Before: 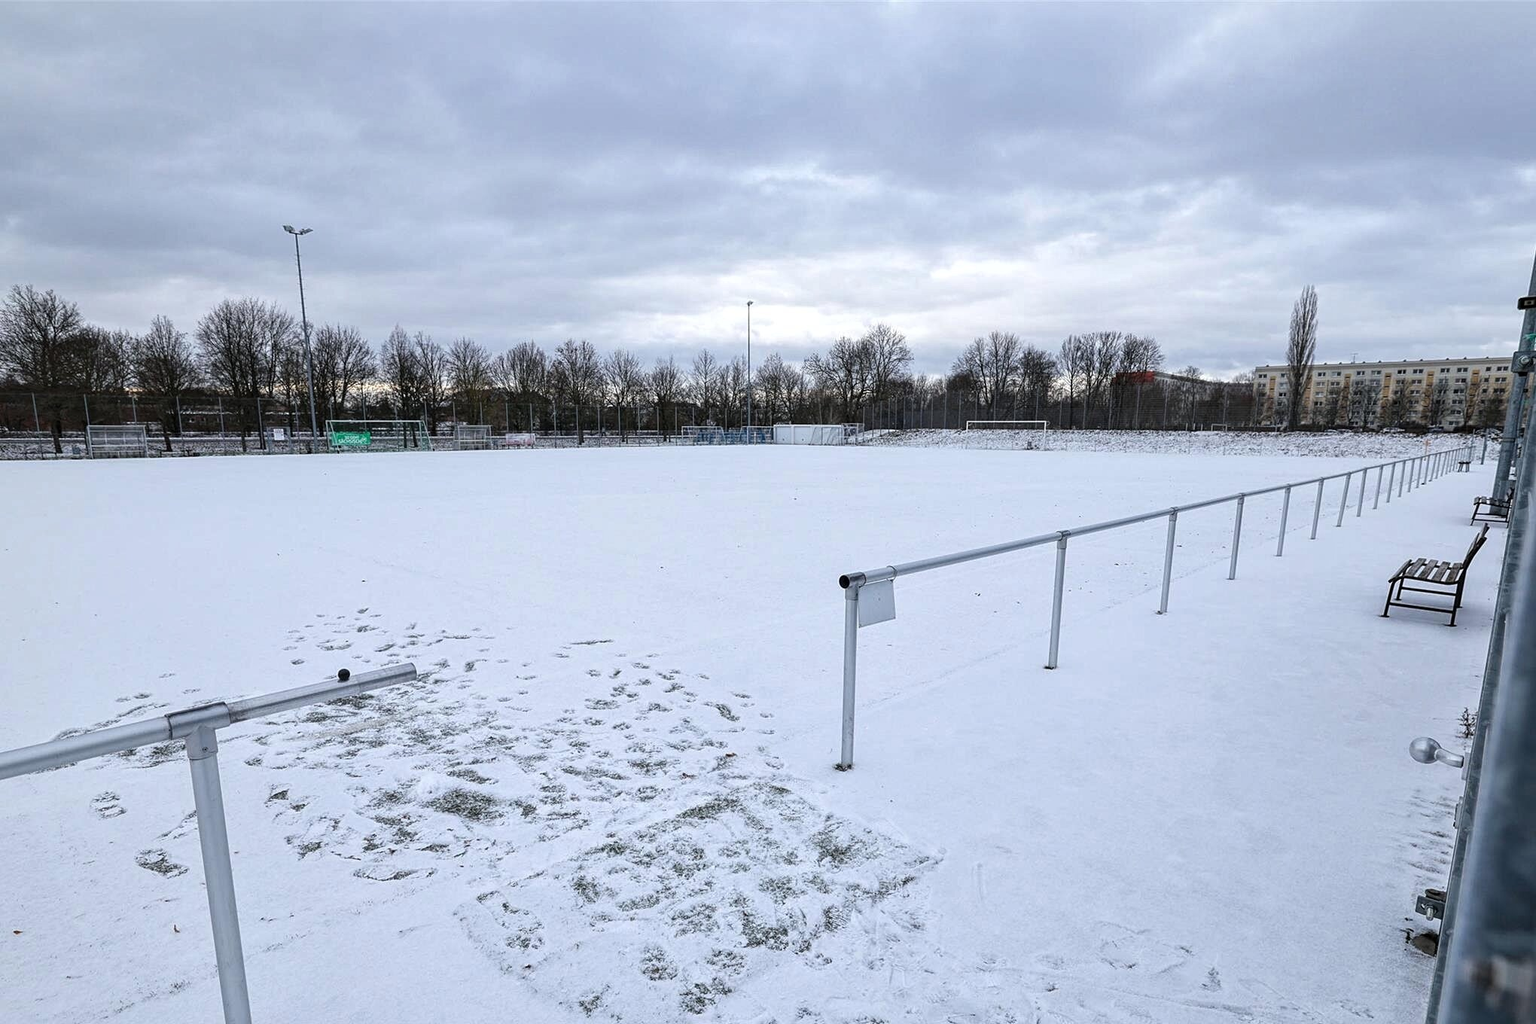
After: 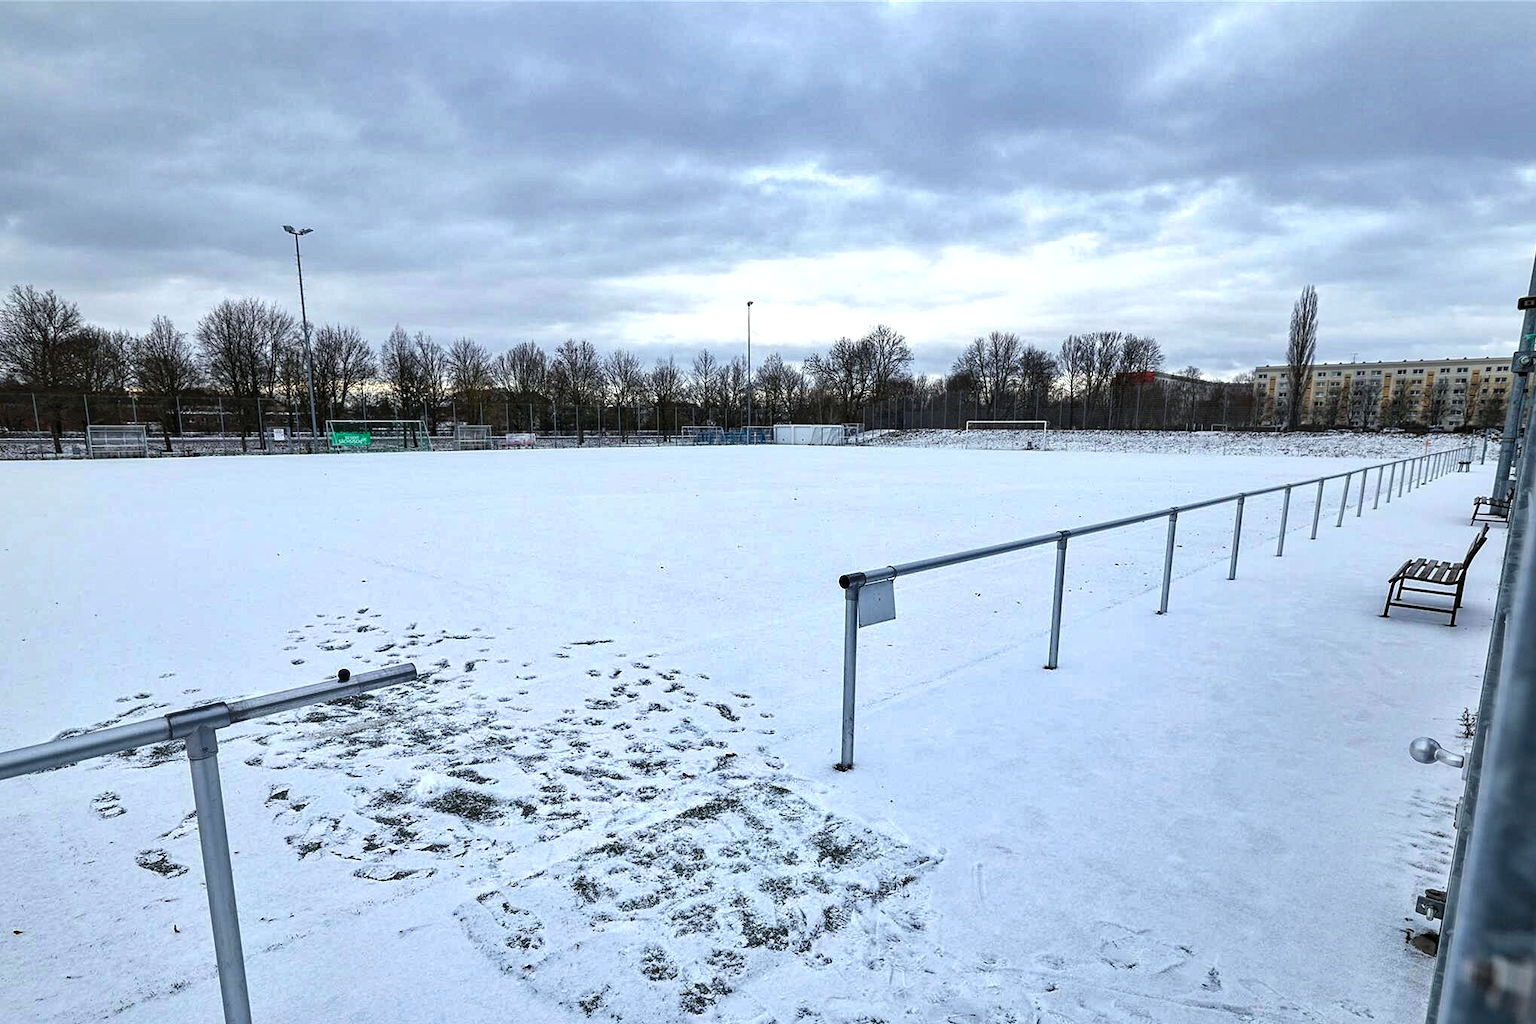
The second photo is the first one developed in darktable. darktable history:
color correction: highlights a* -2.68, highlights b* 2.57
exposure: exposure 0.131 EV, compensate highlight preservation false
shadows and highlights: shadows 60, soften with gaussian
color balance: contrast 6.48%, output saturation 113.3%
